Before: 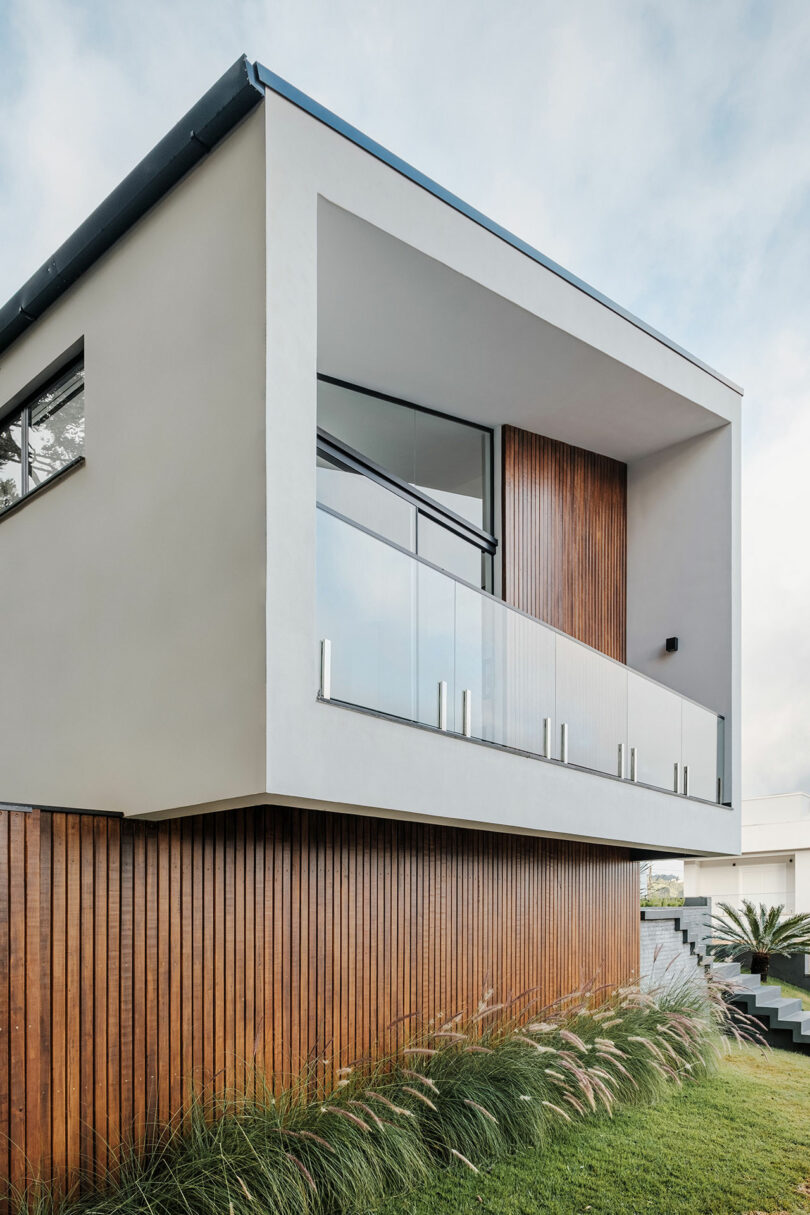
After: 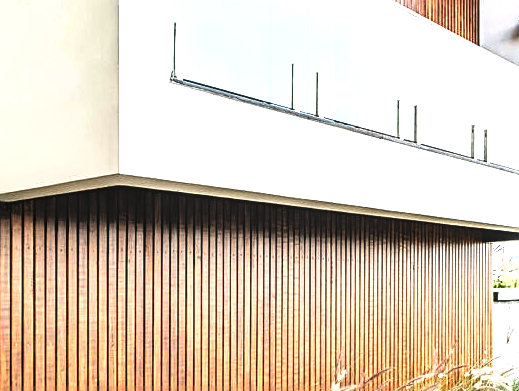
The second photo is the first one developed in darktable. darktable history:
local contrast: on, module defaults
sharpen: on, module defaults
contrast brightness saturation: brightness 0.13
tone equalizer: -8 EV -1.1 EV, -7 EV -0.991 EV, -6 EV -0.87 EV, -5 EV -0.593 EV, -3 EV 0.595 EV, -2 EV 0.876 EV, -1 EV 0.995 EV, +0 EV 1.07 EV, luminance estimator HSV value / RGB max
crop: left 18.207%, top 50.957%, right 17.711%, bottom 16.852%
exposure: black level correction 0, exposure 0.499 EV, compensate highlight preservation false
shadows and highlights: shadows 49.14, highlights -42.06, soften with gaussian
